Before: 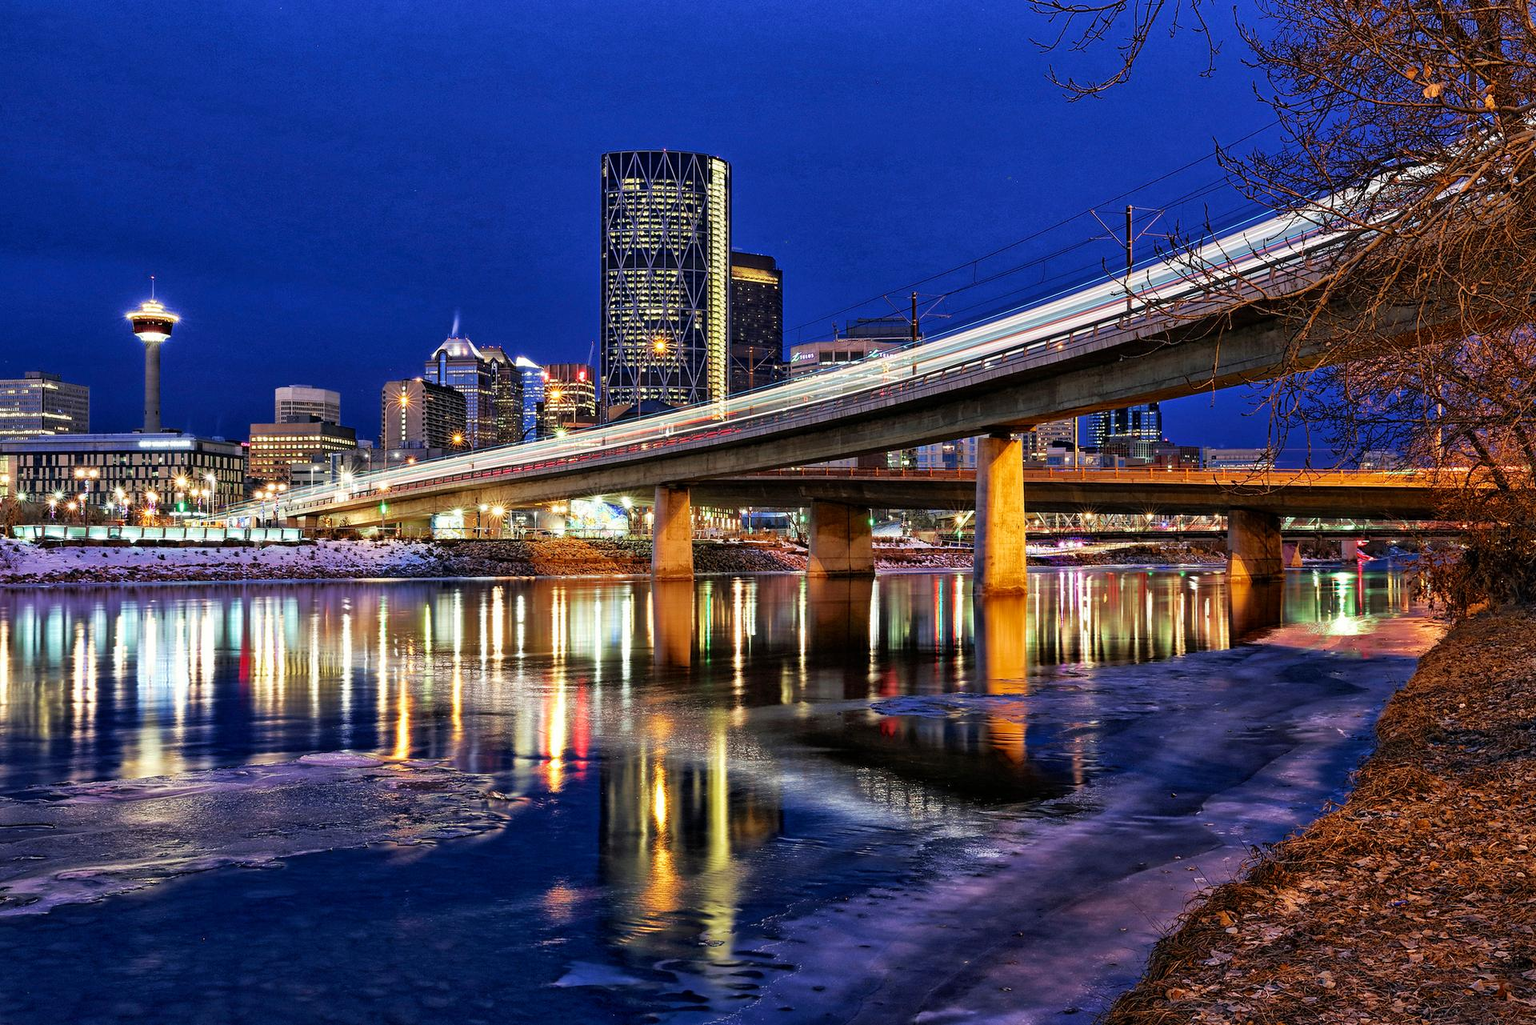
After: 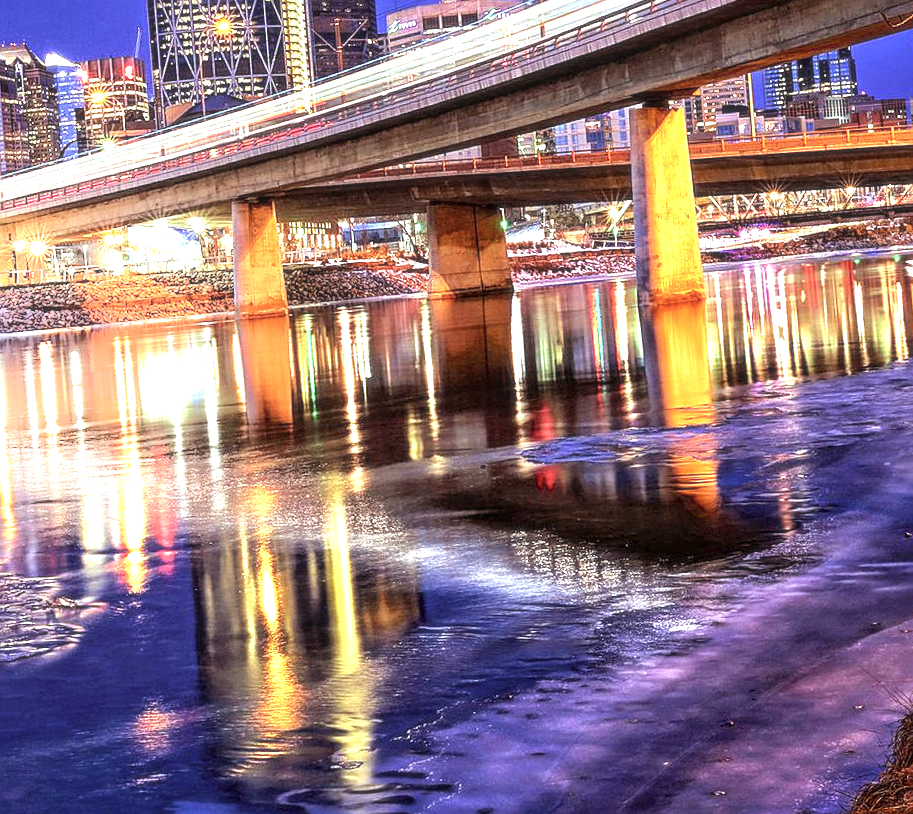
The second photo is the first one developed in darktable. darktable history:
sharpen: on, module defaults
soften: size 10%, saturation 50%, brightness 0.2 EV, mix 10%
shadows and highlights: shadows -54.3, highlights 86.09, soften with gaussian
rgb levels: mode RGB, independent channels, levels [[0, 0.474, 1], [0, 0.5, 1], [0, 0.5, 1]]
crop and rotate: left 29.237%, top 31.152%, right 19.807%
local contrast: on, module defaults
rotate and perspective: rotation -4.57°, crop left 0.054, crop right 0.944, crop top 0.087, crop bottom 0.914
exposure: black level correction 0, exposure 1.3 EV, compensate highlight preservation false
